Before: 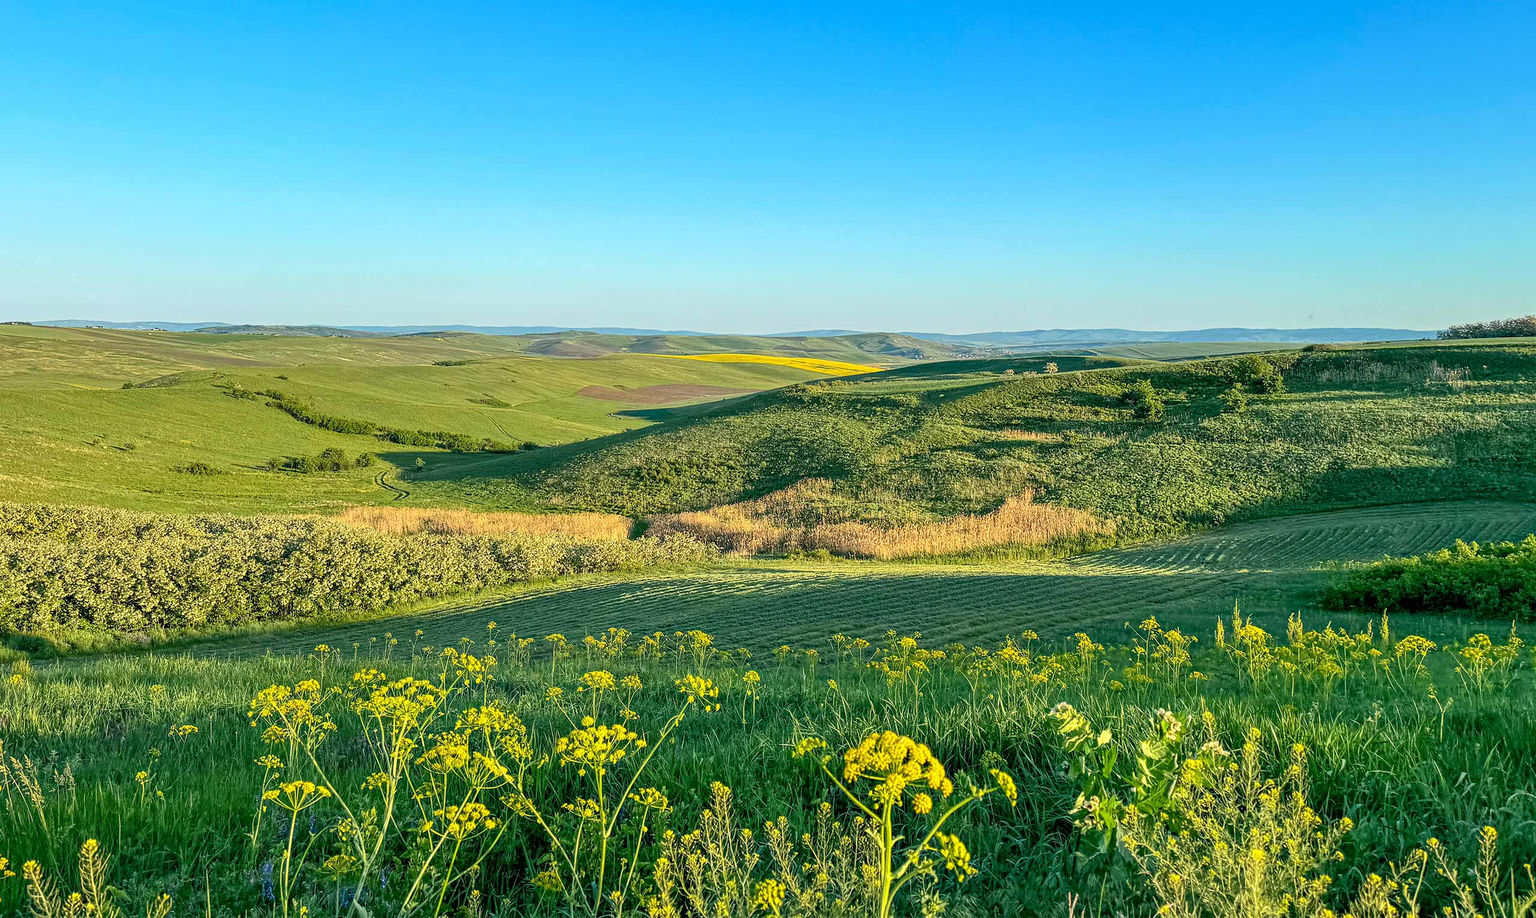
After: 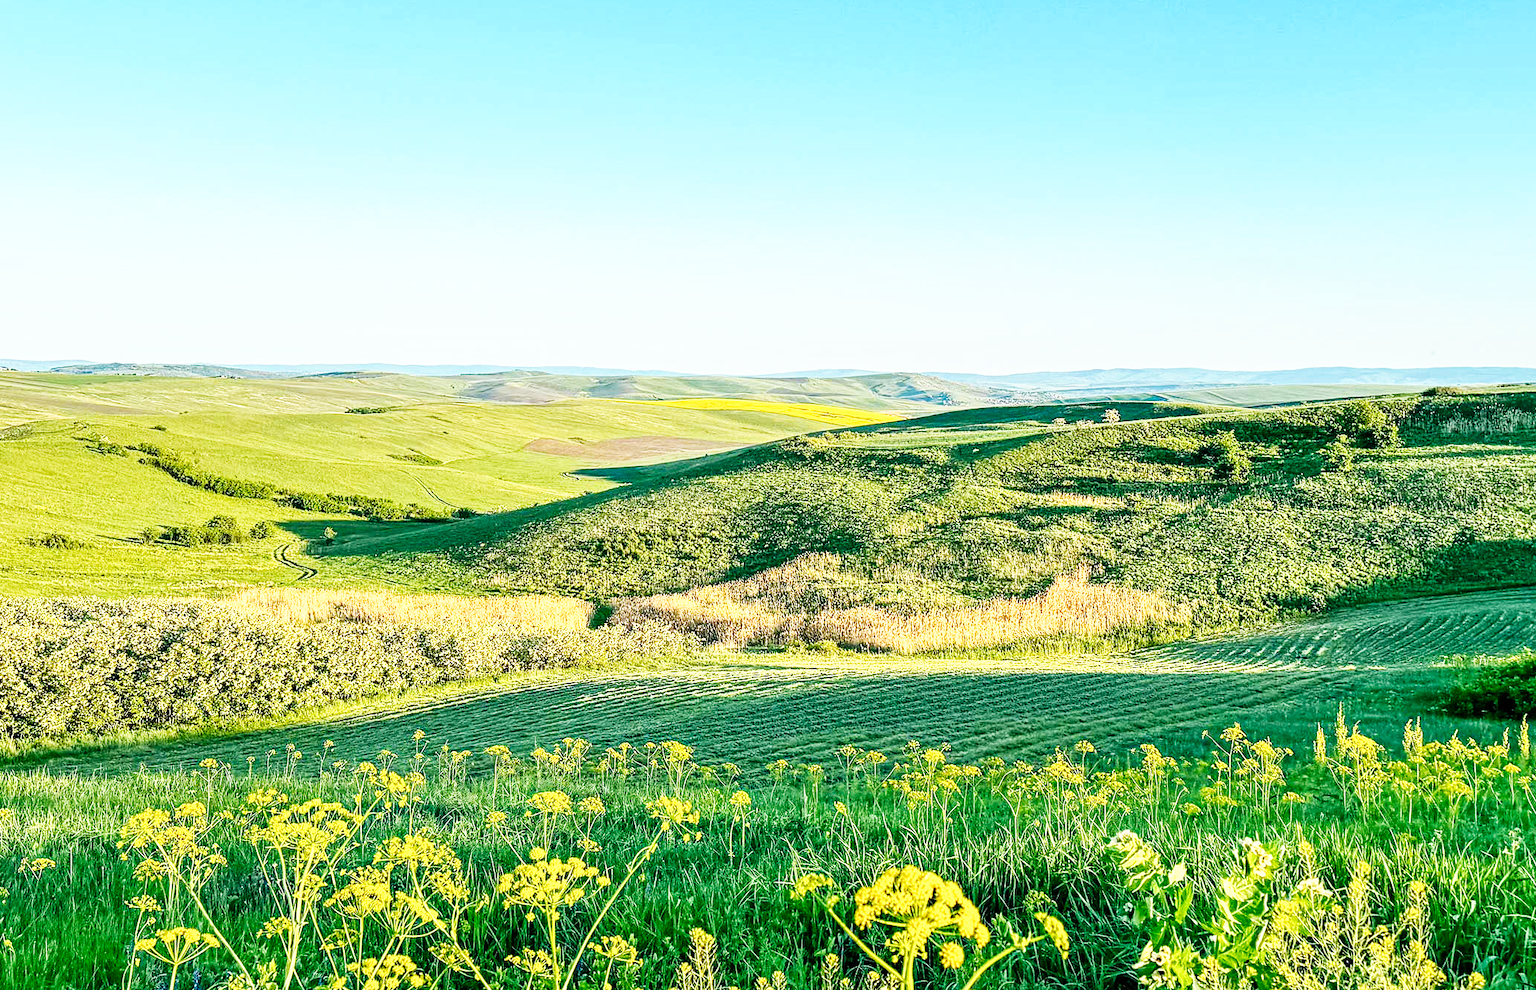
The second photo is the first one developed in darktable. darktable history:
contrast brightness saturation: saturation -0.05
crop: left 10.005%, top 3.514%, right 9.192%, bottom 9.24%
local contrast: mode bilateral grid, contrast 10, coarseness 24, detail 111%, midtone range 0.2
tone equalizer: edges refinement/feathering 500, mask exposure compensation -1.57 EV, preserve details no
base curve: curves: ch0 [(0, 0) (0.007, 0.004) (0.027, 0.03) (0.046, 0.07) (0.207, 0.54) (0.442, 0.872) (0.673, 0.972) (1, 1)], preserve colors none
